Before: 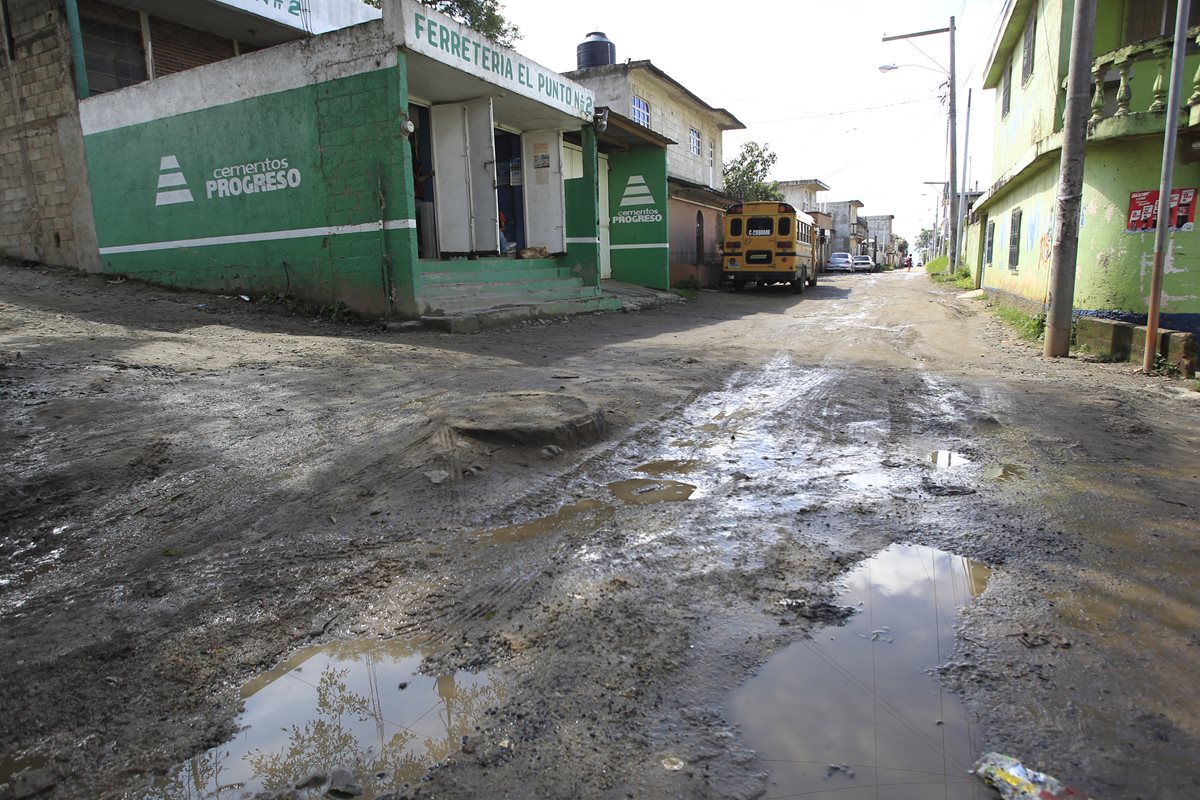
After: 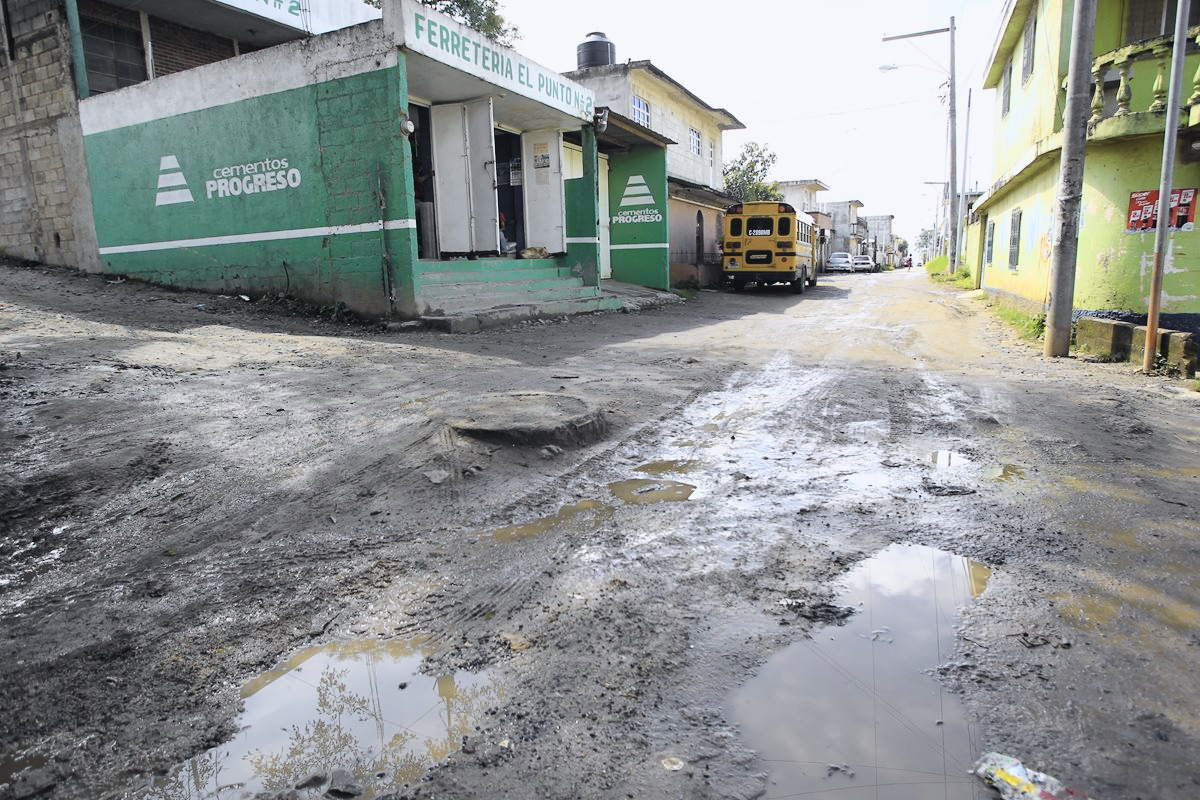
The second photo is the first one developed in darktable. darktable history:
contrast brightness saturation: brightness 0.126
tone curve: curves: ch0 [(0, 0.023) (0.104, 0.058) (0.21, 0.162) (0.469, 0.524) (0.579, 0.65) (0.725, 0.8) (0.858, 0.903) (1, 0.974)]; ch1 [(0, 0) (0.414, 0.395) (0.447, 0.447) (0.502, 0.501) (0.521, 0.512) (0.566, 0.566) (0.618, 0.61) (0.654, 0.642) (1, 1)]; ch2 [(0, 0) (0.369, 0.388) (0.437, 0.453) (0.492, 0.485) (0.524, 0.508) (0.553, 0.566) (0.583, 0.608) (1, 1)], color space Lab, independent channels
